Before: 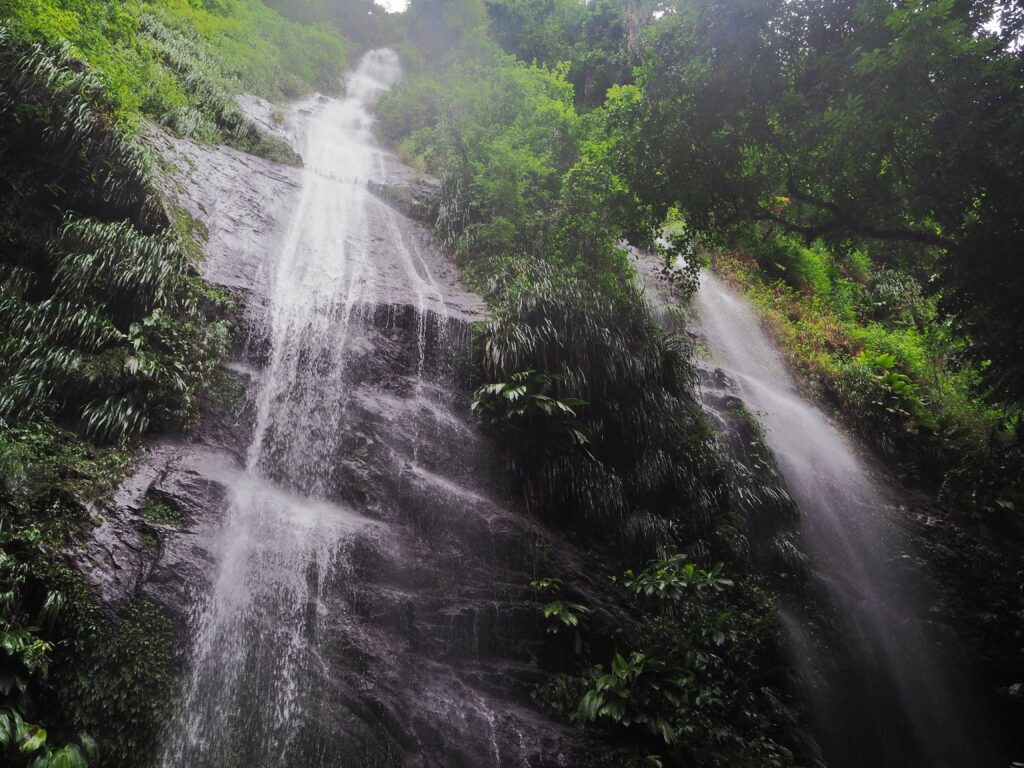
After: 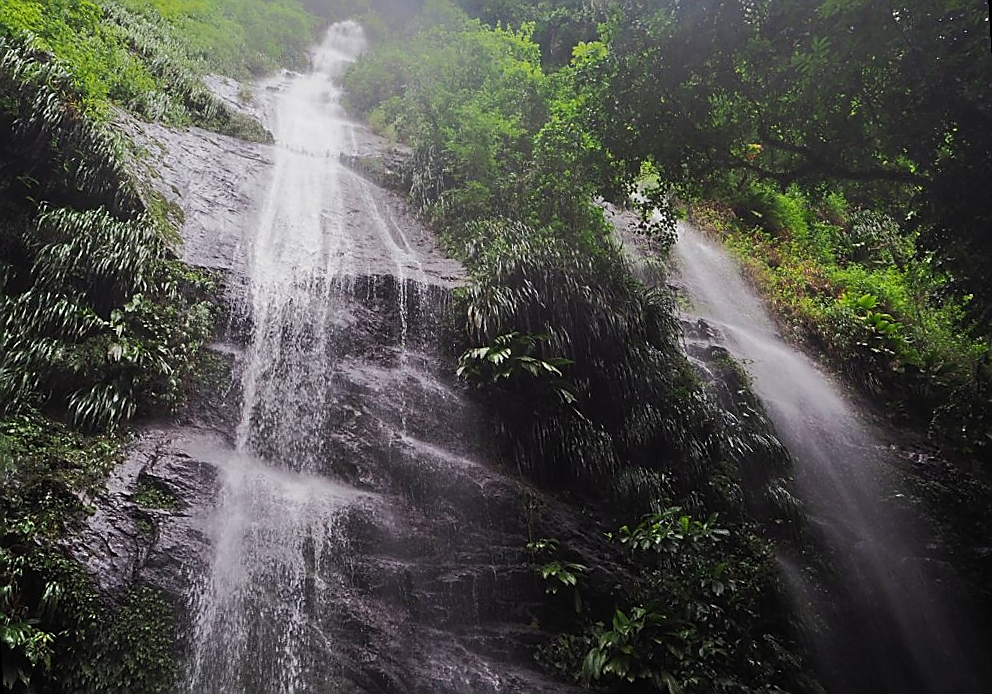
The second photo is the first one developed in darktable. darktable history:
rotate and perspective: rotation -3.52°, crop left 0.036, crop right 0.964, crop top 0.081, crop bottom 0.919
sharpen: radius 1.4, amount 1.25, threshold 0.7
